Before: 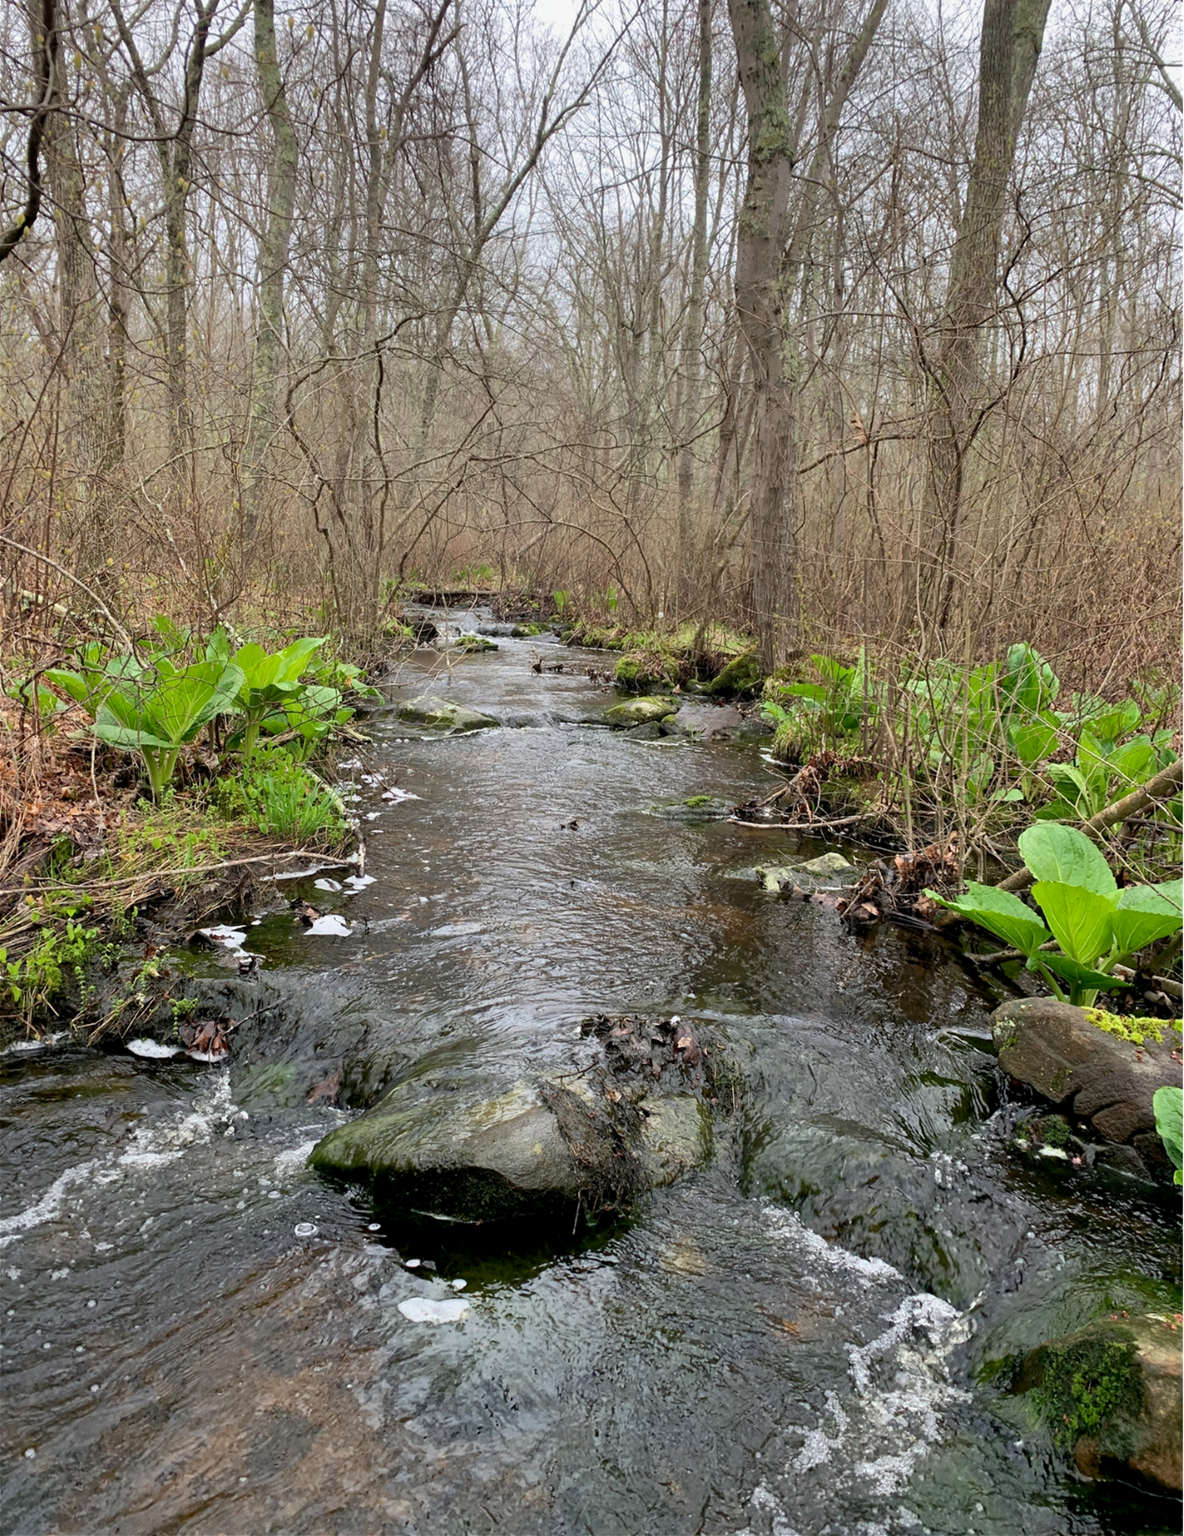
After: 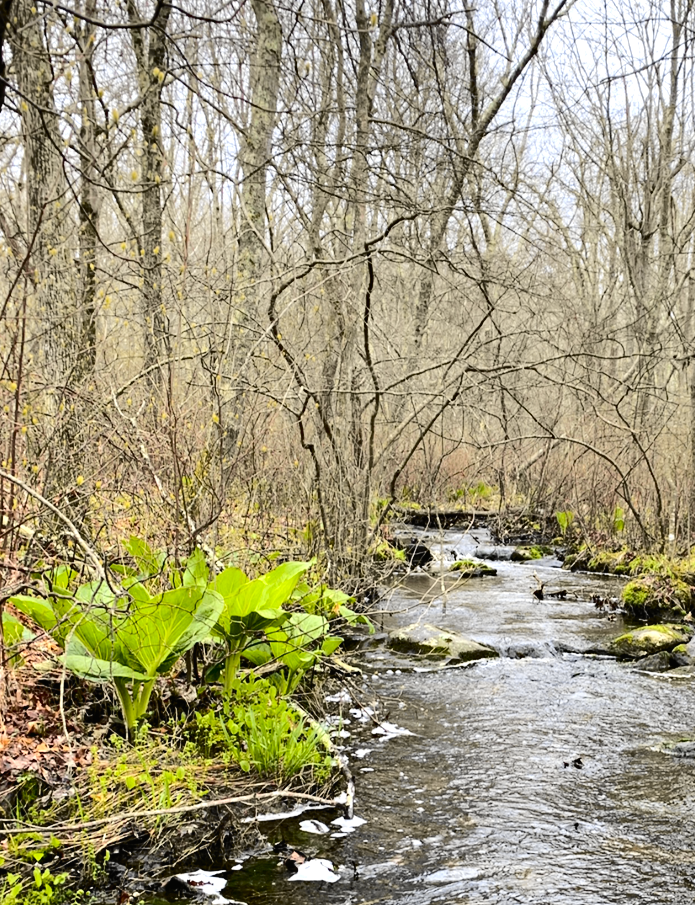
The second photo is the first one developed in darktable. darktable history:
crop and rotate: left 3.047%, top 7.509%, right 42.236%, bottom 37.598%
tone equalizer: -8 EV -0.75 EV, -7 EV -0.7 EV, -6 EV -0.6 EV, -5 EV -0.4 EV, -3 EV 0.4 EV, -2 EV 0.6 EV, -1 EV 0.7 EV, +0 EV 0.75 EV, edges refinement/feathering 500, mask exposure compensation -1.57 EV, preserve details no
haze removal: adaptive false
tone curve: curves: ch0 [(0, 0.01) (0.097, 0.07) (0.204, 0.173) (0.447, 0.517) (0.539, 0.624) (0.733, 0.791) (0.879, 0.898) (1, 0.98)]; ch1 [(0, 0) (0.393, 0.415) (0.447, 0.448) (0.485, 0.494) (0.523, 0.509) (0.545, 0.544) (0.574, 0.578) (0.648, 0.674) (1, 1)]; ch2 [(0, 0) (0.369, 0.388) (0.449, 0.431) (0.499, 0.5) (0.521, 0.517) (0.53, 0.54) (0.564, 0.569) (0.674, 0.735) (1, 1)], color space Lab, independent channels, preserve colors none
